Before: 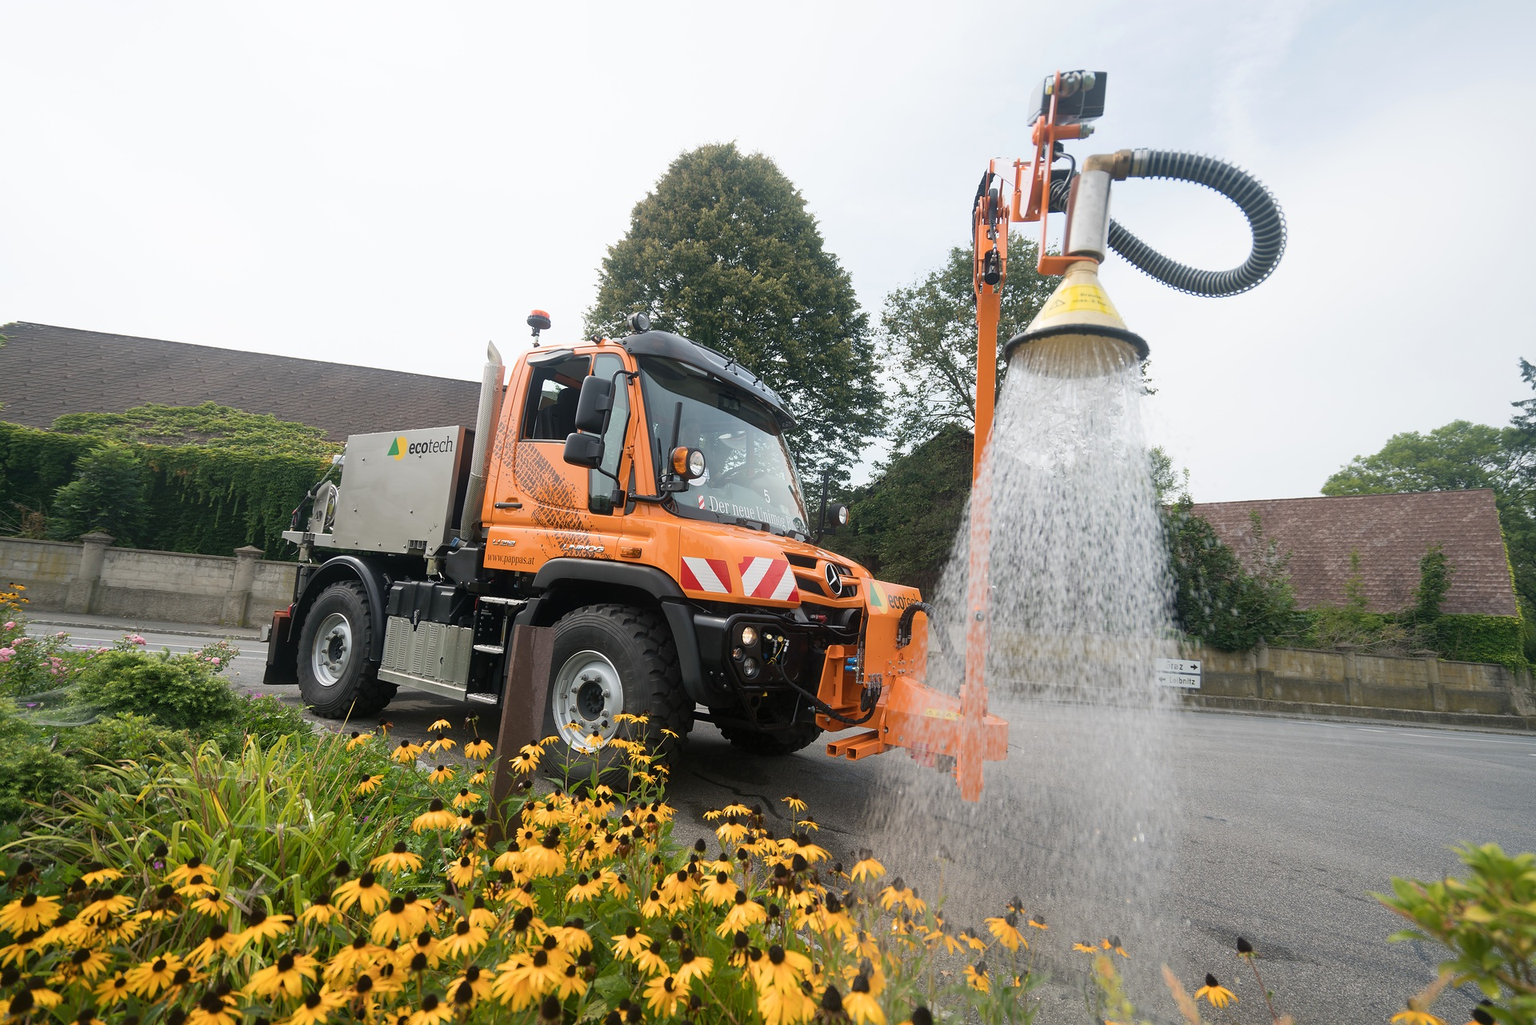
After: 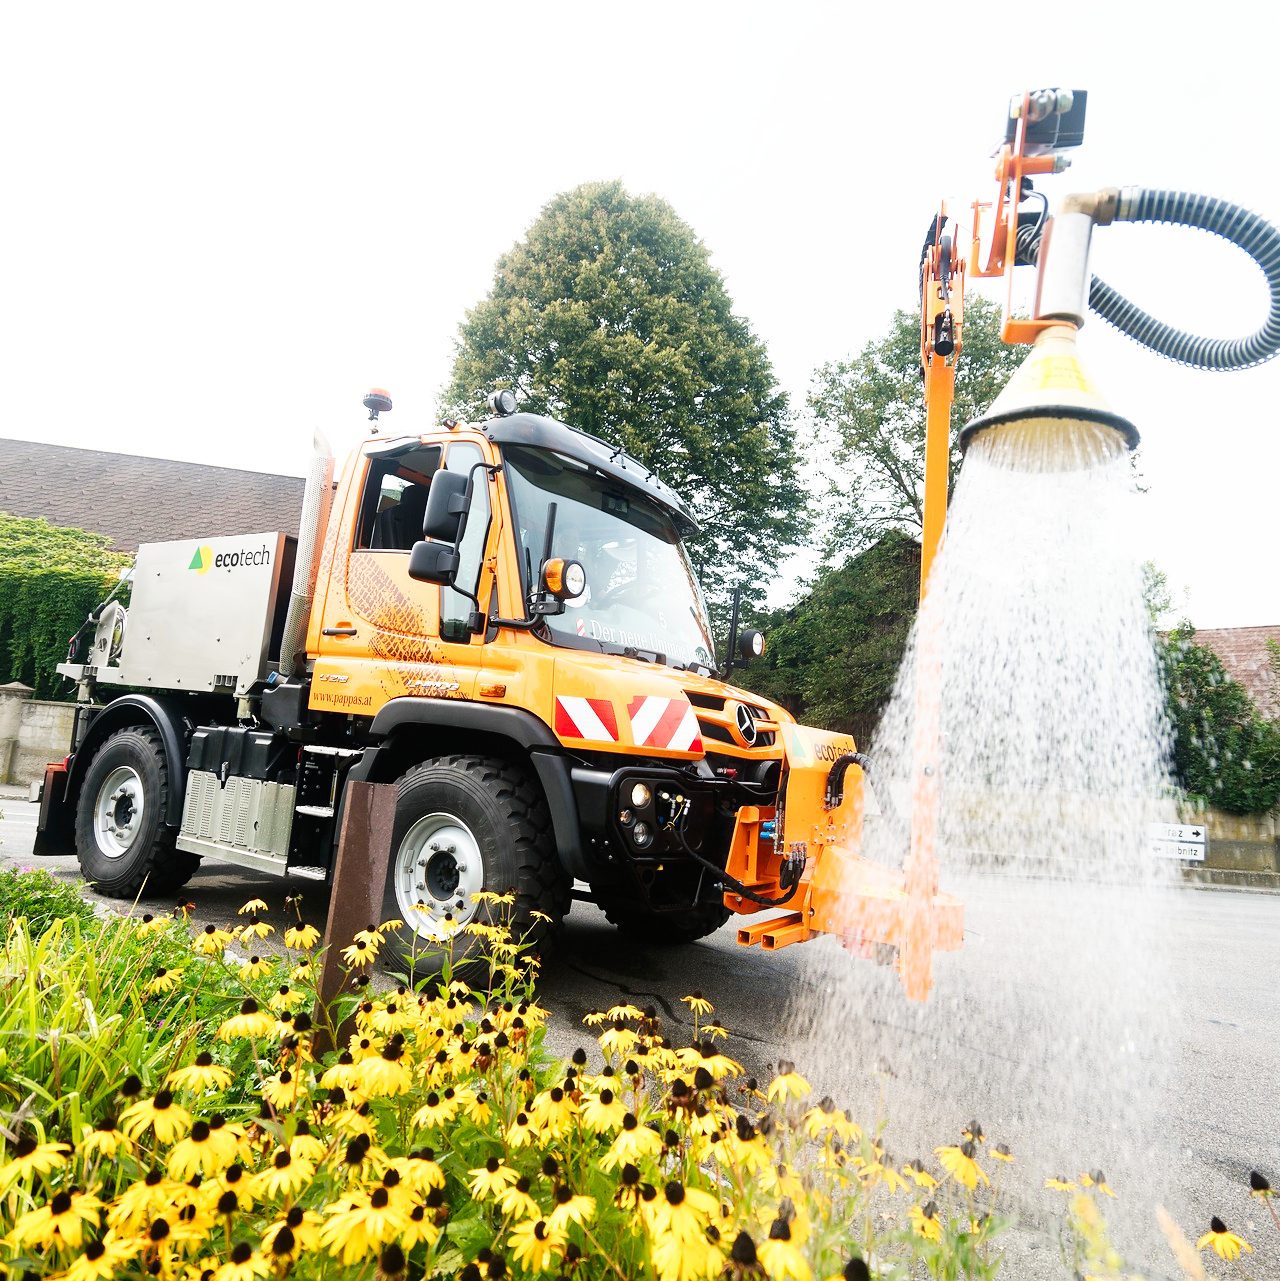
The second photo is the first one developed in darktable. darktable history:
color balance rgb: linear chroma grading › global chroma -0.67%, saturation formula JzAzBz (2021)
crop and rotate: left 15.446%, right 17.836%
base curve: curves: ch0 [(0, 0) (0.007, 0.004) (0.027, 0.03) (0.046, 0.07) (0.207, 0.54) (0.442, 0.872) (0.673, 0.972) (1, 1)], preserve colors none
